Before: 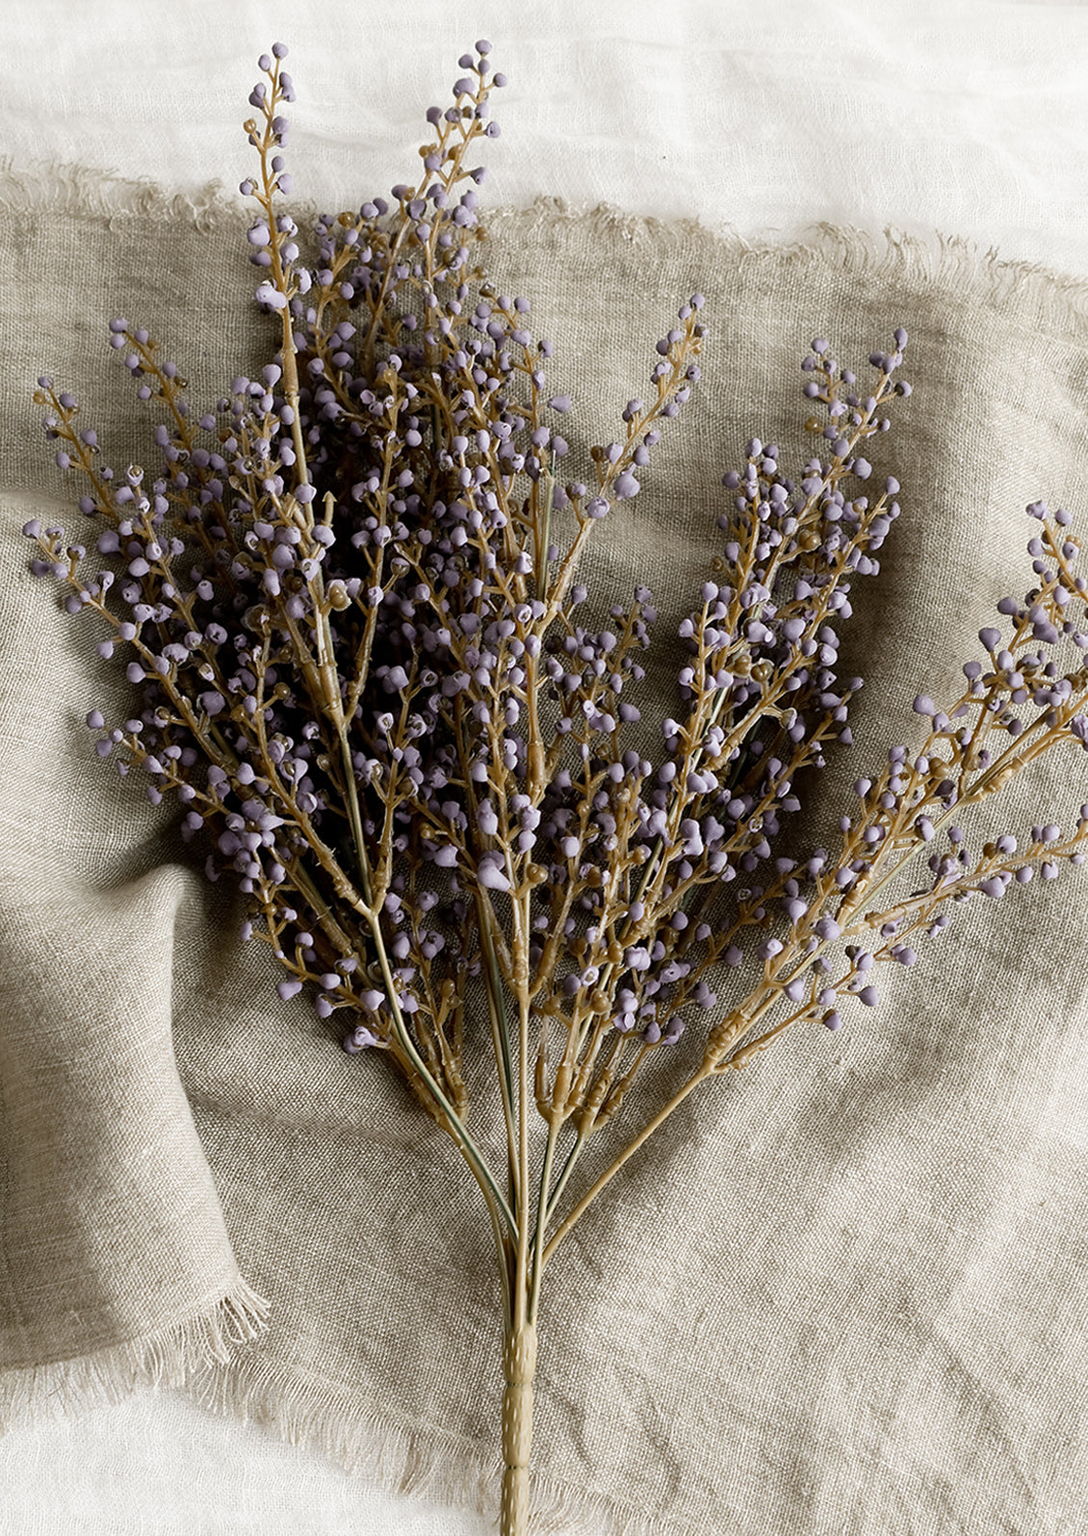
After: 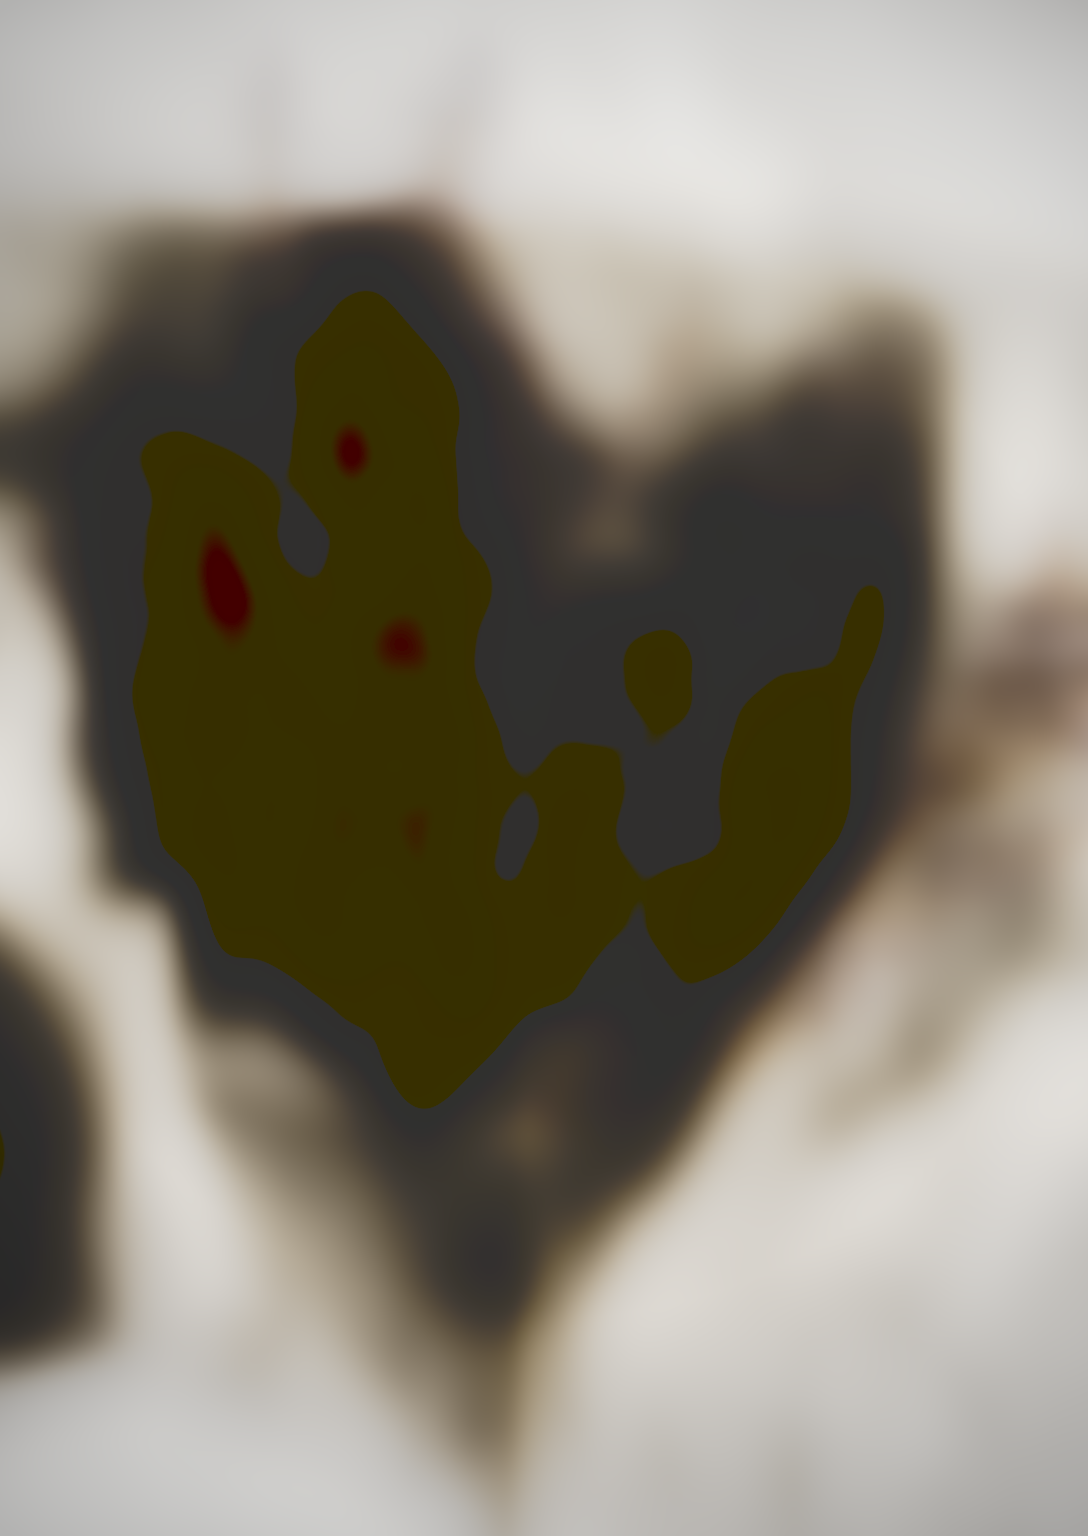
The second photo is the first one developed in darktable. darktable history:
vignetting: fall-off start 71.74%
tone curve: curves: ch0 [(0, 0) (0.003, 0.19) (0.011, 0.192) (0.025, 0.192) (0.044, 0.194) (0.069, 0.196) (0.1, 0.197) (0.136, 0.198) (0.177, 0.216) (0.224, 0.236) (0.277, 0.269) (0.335, 0.331) (0.399, 0.418) (0.468, 0.515) (0.543, 0.621) (0.623, 0.725) (0.709, 0.804) (0.801, 0.859) (0.898, 0.913) (1, 1)], preserve colors none
lowpass: radius 31.92, contrast 1.72, brightness -0.98, saturation 0.94
